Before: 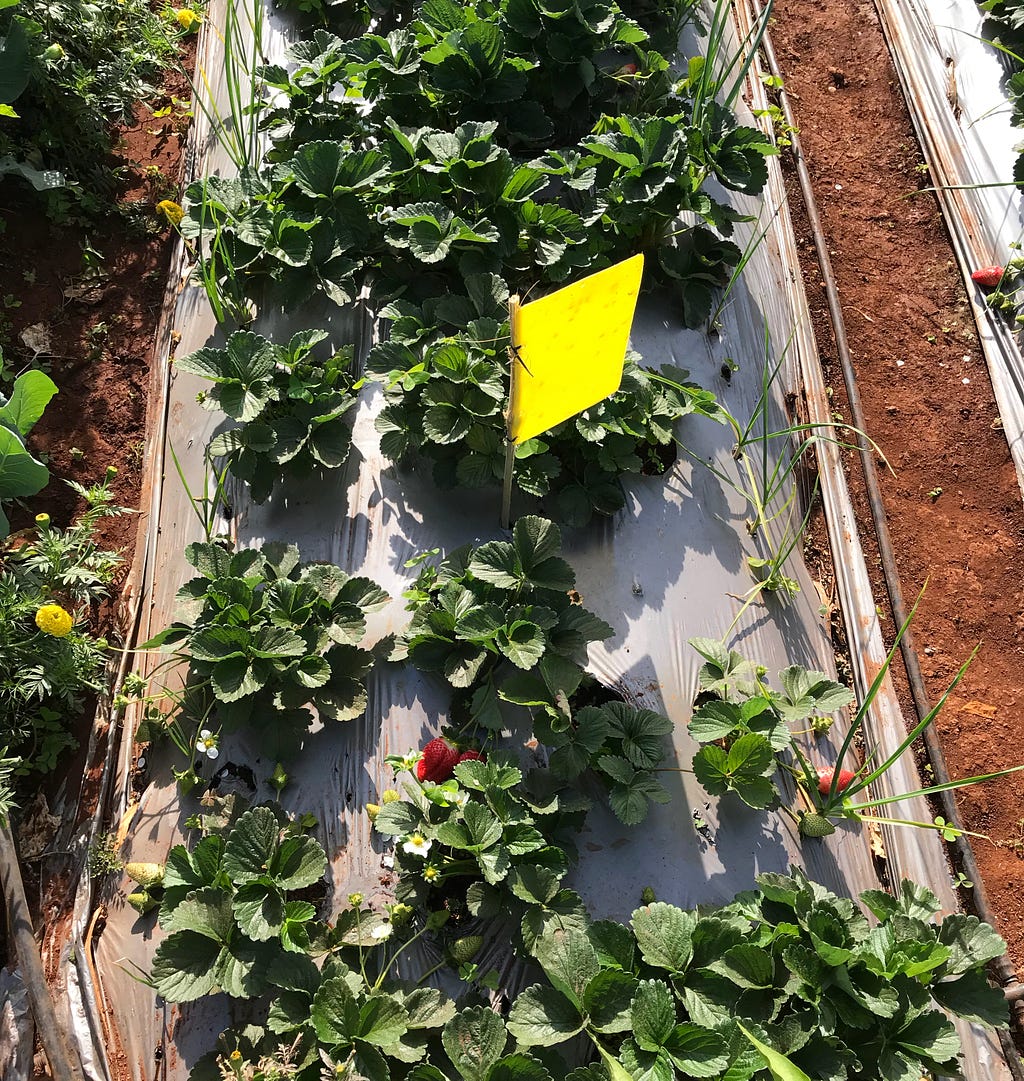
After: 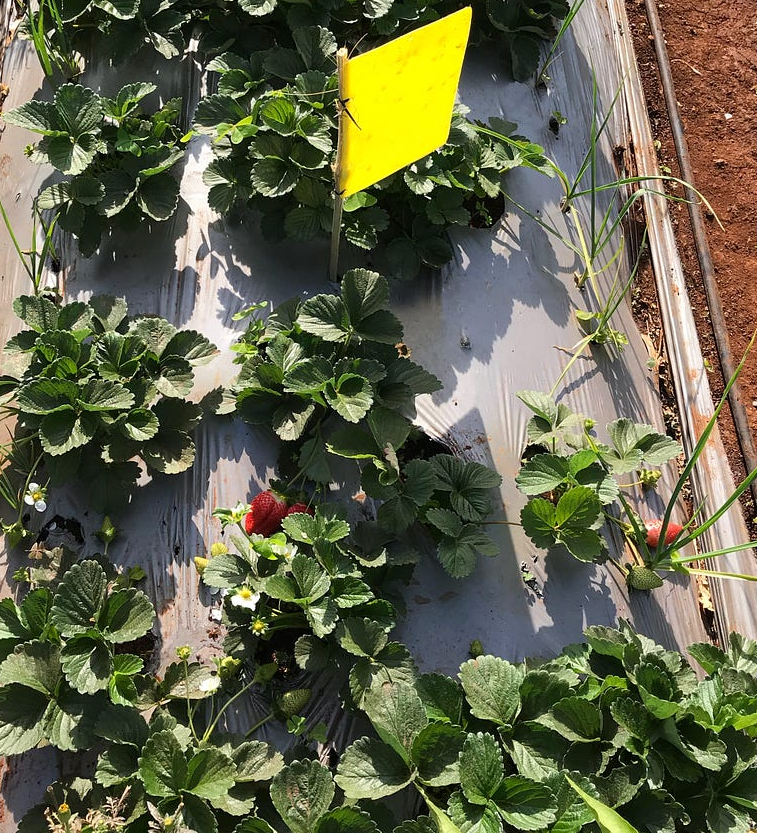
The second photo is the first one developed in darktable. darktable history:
color contrast: green-magenta contrast 0.96
crop: left 16.871%, top 22.857%, right 9.116%
